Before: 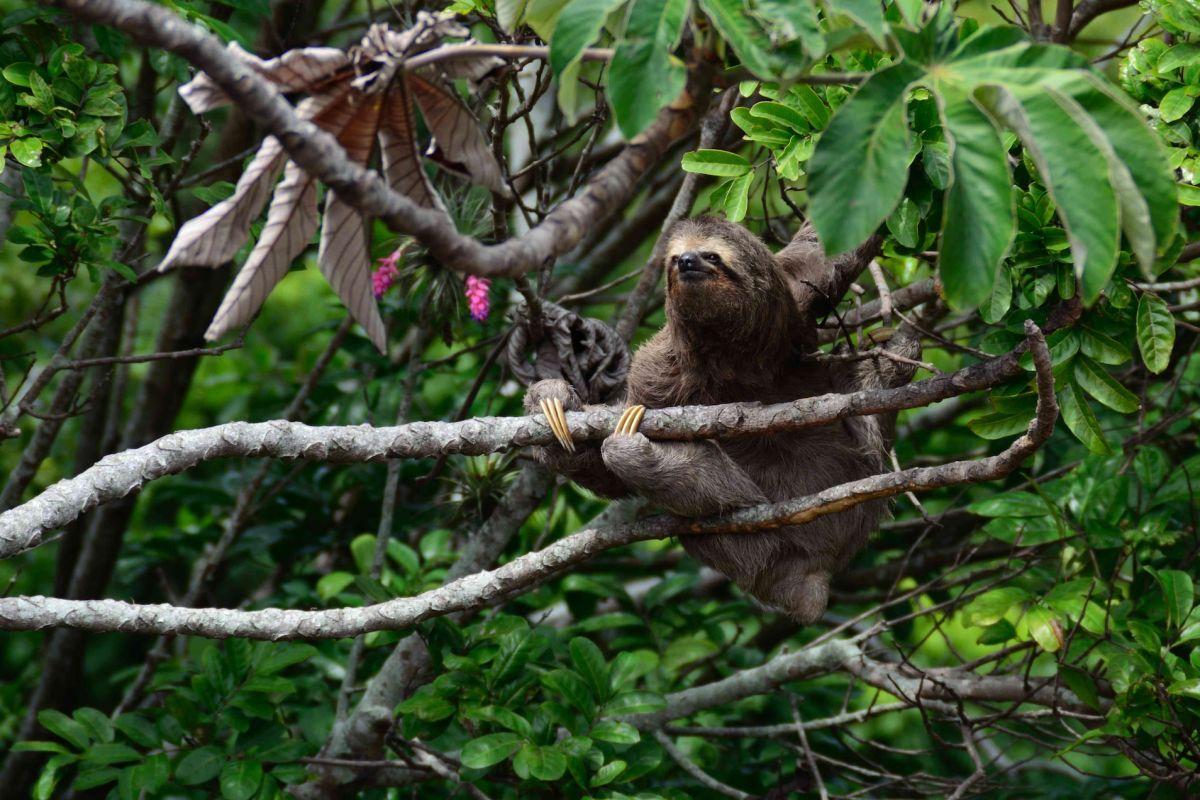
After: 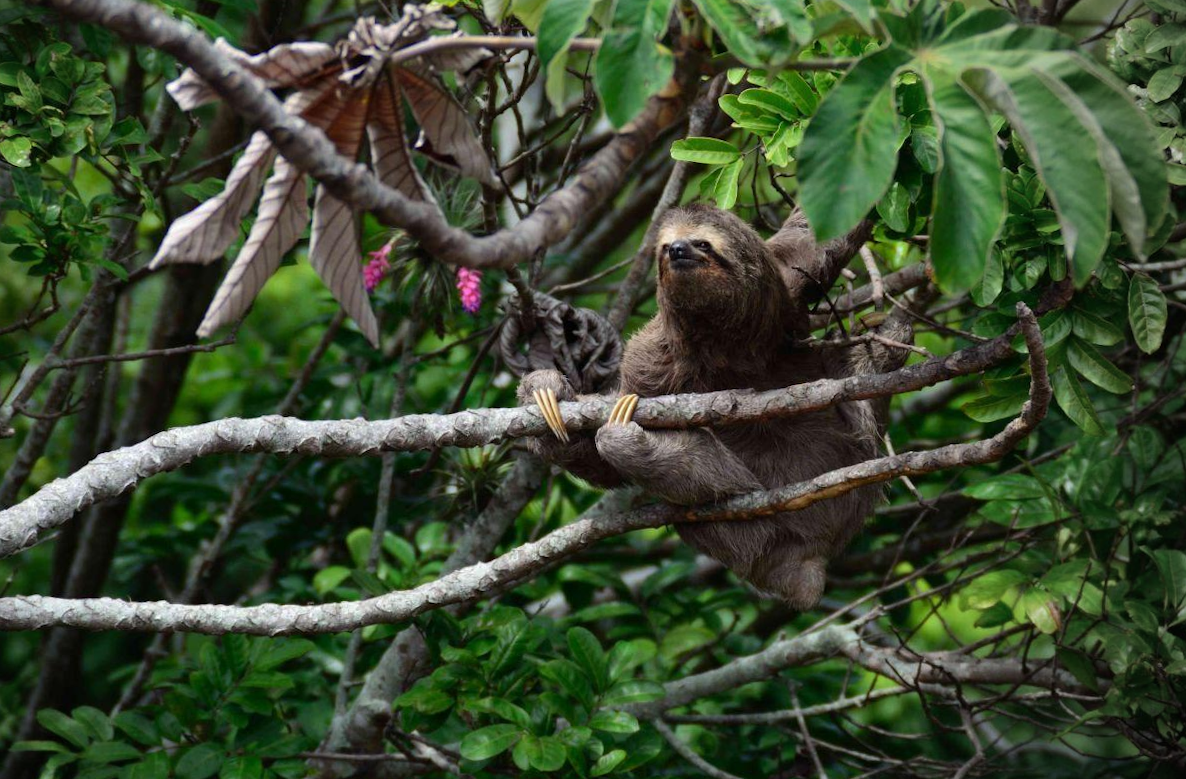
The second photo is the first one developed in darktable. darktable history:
rotate and perspective: rotation -1°, crop left 0.011, crop right 0.989, crop top 0.025, crop bottom 0.975
vignetting: center (-0.15, 0.013)
